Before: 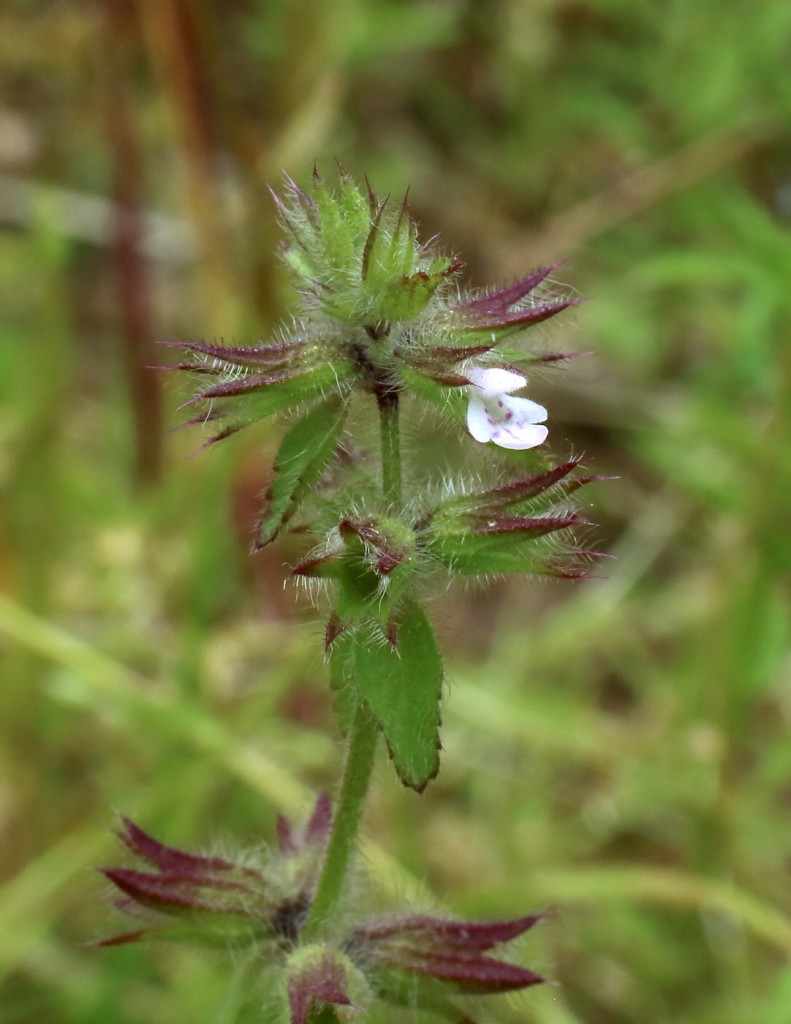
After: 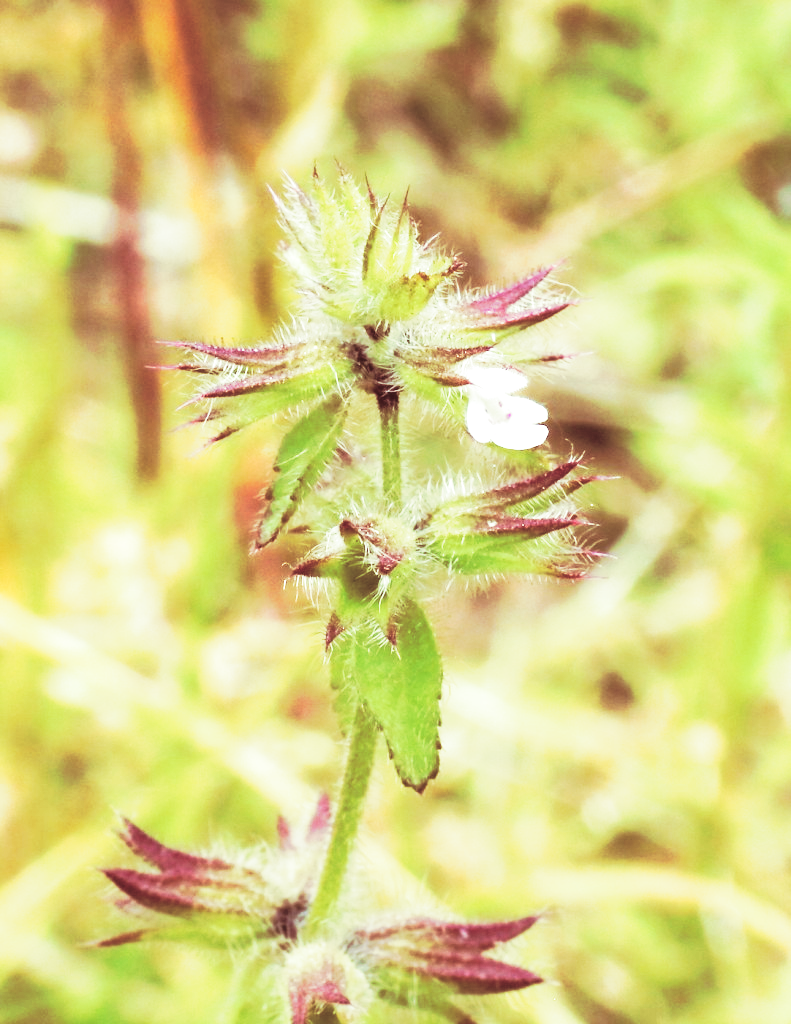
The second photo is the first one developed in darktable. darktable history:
exposure: black level correction -0.005, exposure 1 EV, compensate highlight preservation false
split-toning: compress 20%
tone curve: curves: ch0 [(0, 0) (0.003, 0.003) (0.011, 0.013) (0.025, 0.029) (0.044, 0.052) (0.069, 0.081) (0.1, 0.116) (0.136, 0.158) (0.177, 0.207) (0.224, 0.268) (0.277, 0.373) (0.335, 0.465) (0.399, 0.565) (0.468, 0.674) (0.543, 0.79) (0.623, 0.853) (0.709, 0.918) (0.801, 0.956) (0.898, 0.977) (1, 1)], preserve colors none
